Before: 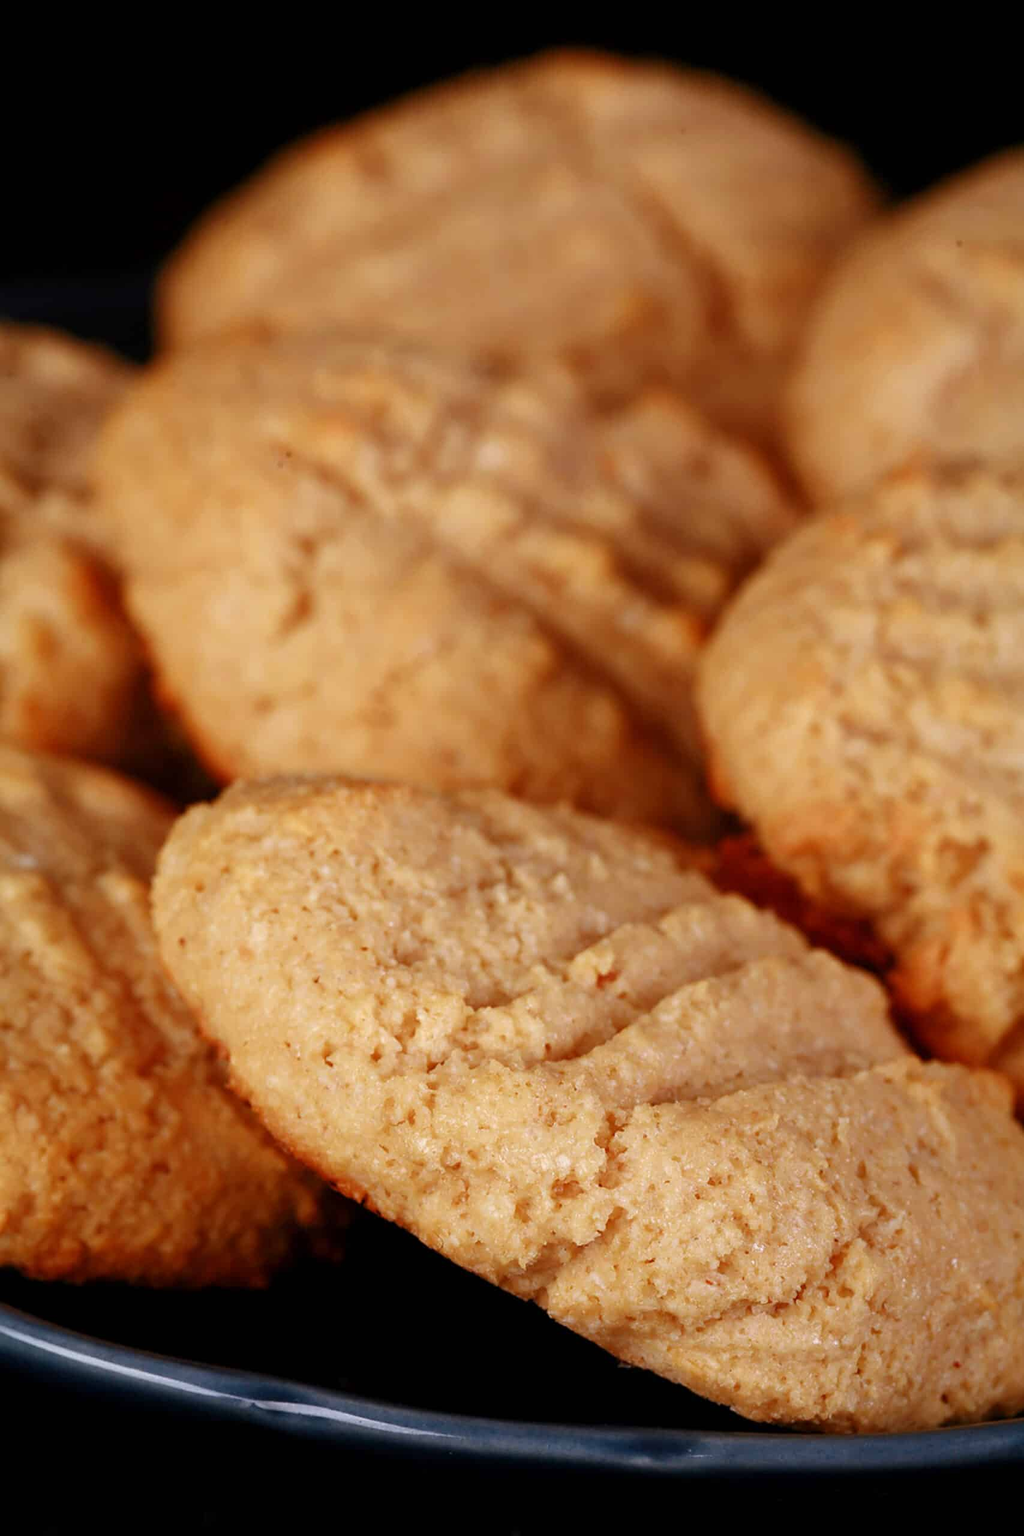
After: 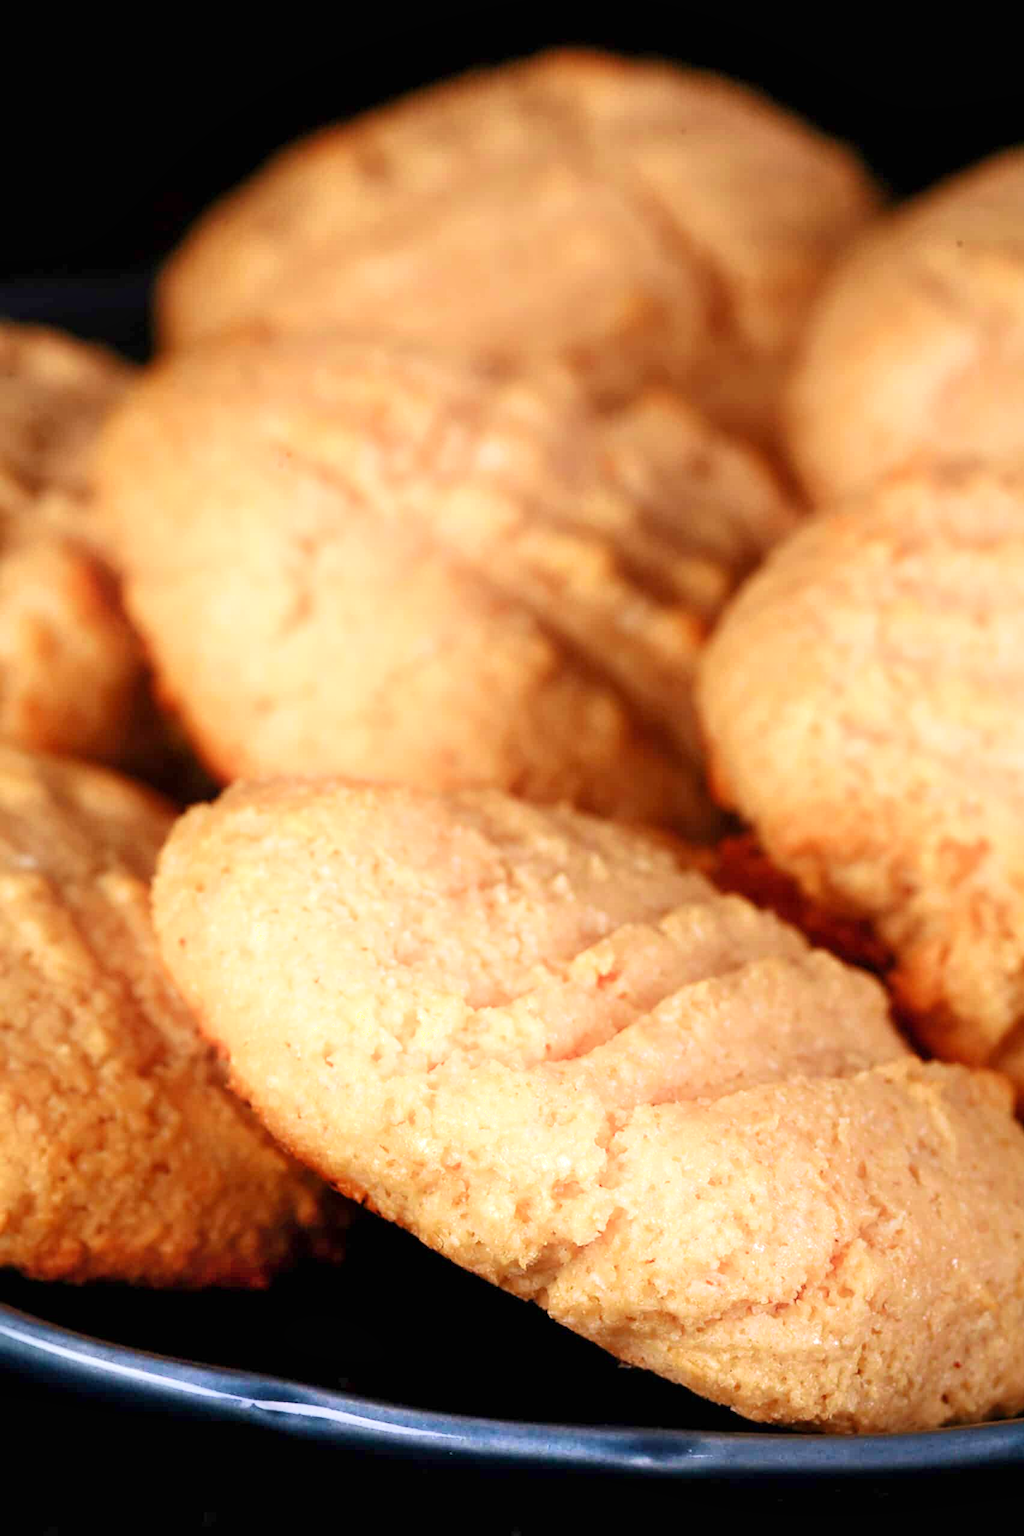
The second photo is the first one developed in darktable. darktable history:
velvia: on, module defaults
exposure: exposure 0.574 EV, compensate highlight preservation false
shadows and highlights: highlights 70.7, soften with gaussian
